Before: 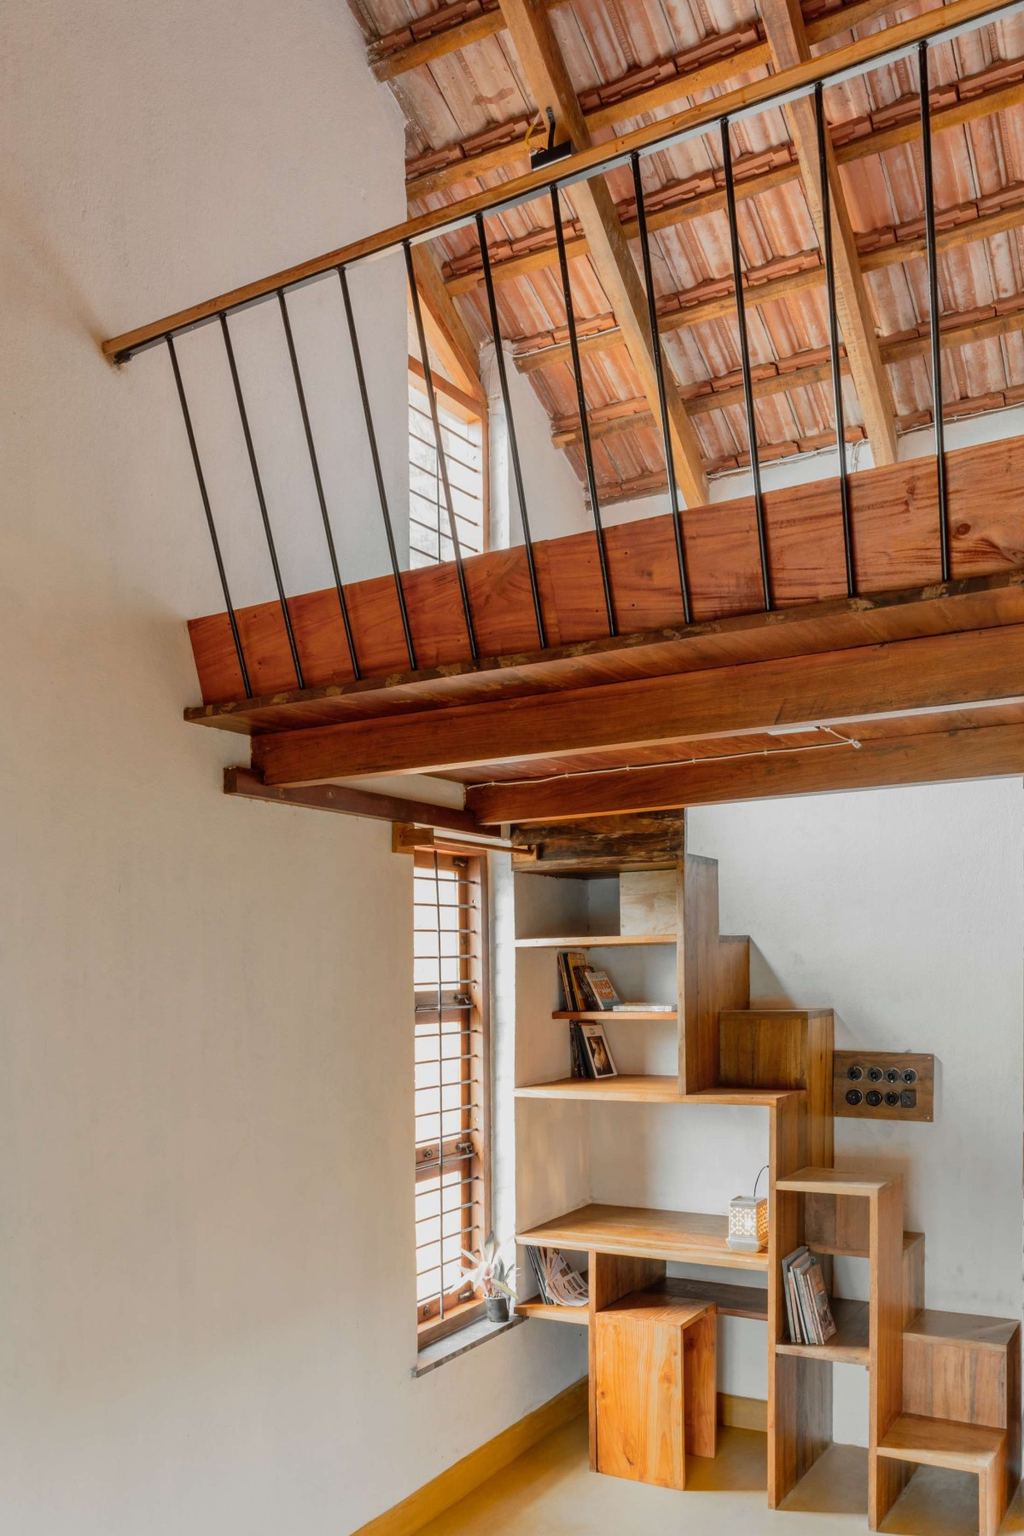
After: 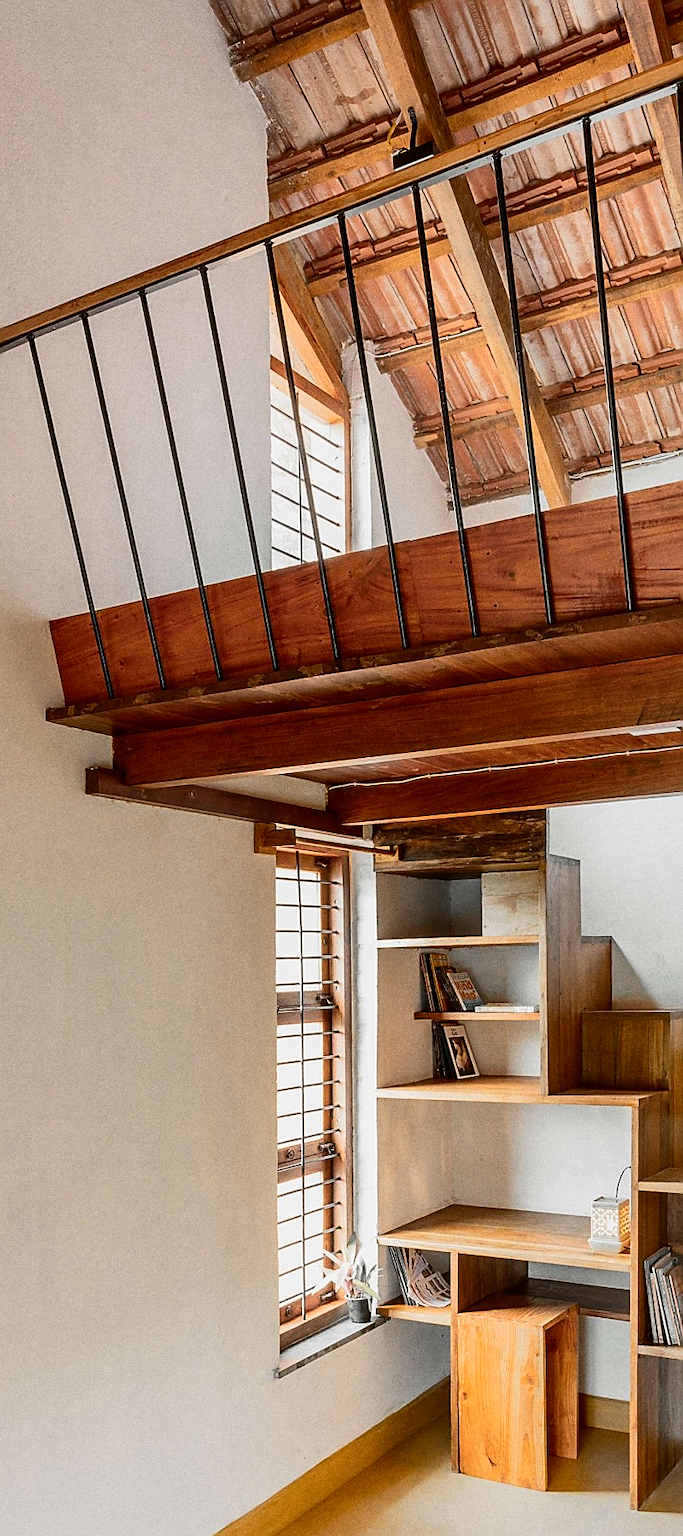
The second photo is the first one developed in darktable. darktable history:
grain: coarseness 8.68 ISO, strength 31.94%
sharpen: radius 1.4, amount 1.25, threshold 0.7
contrast brightness saturation: contrast 0.22
crop and rotate: left 13.537%, right 19.796%
